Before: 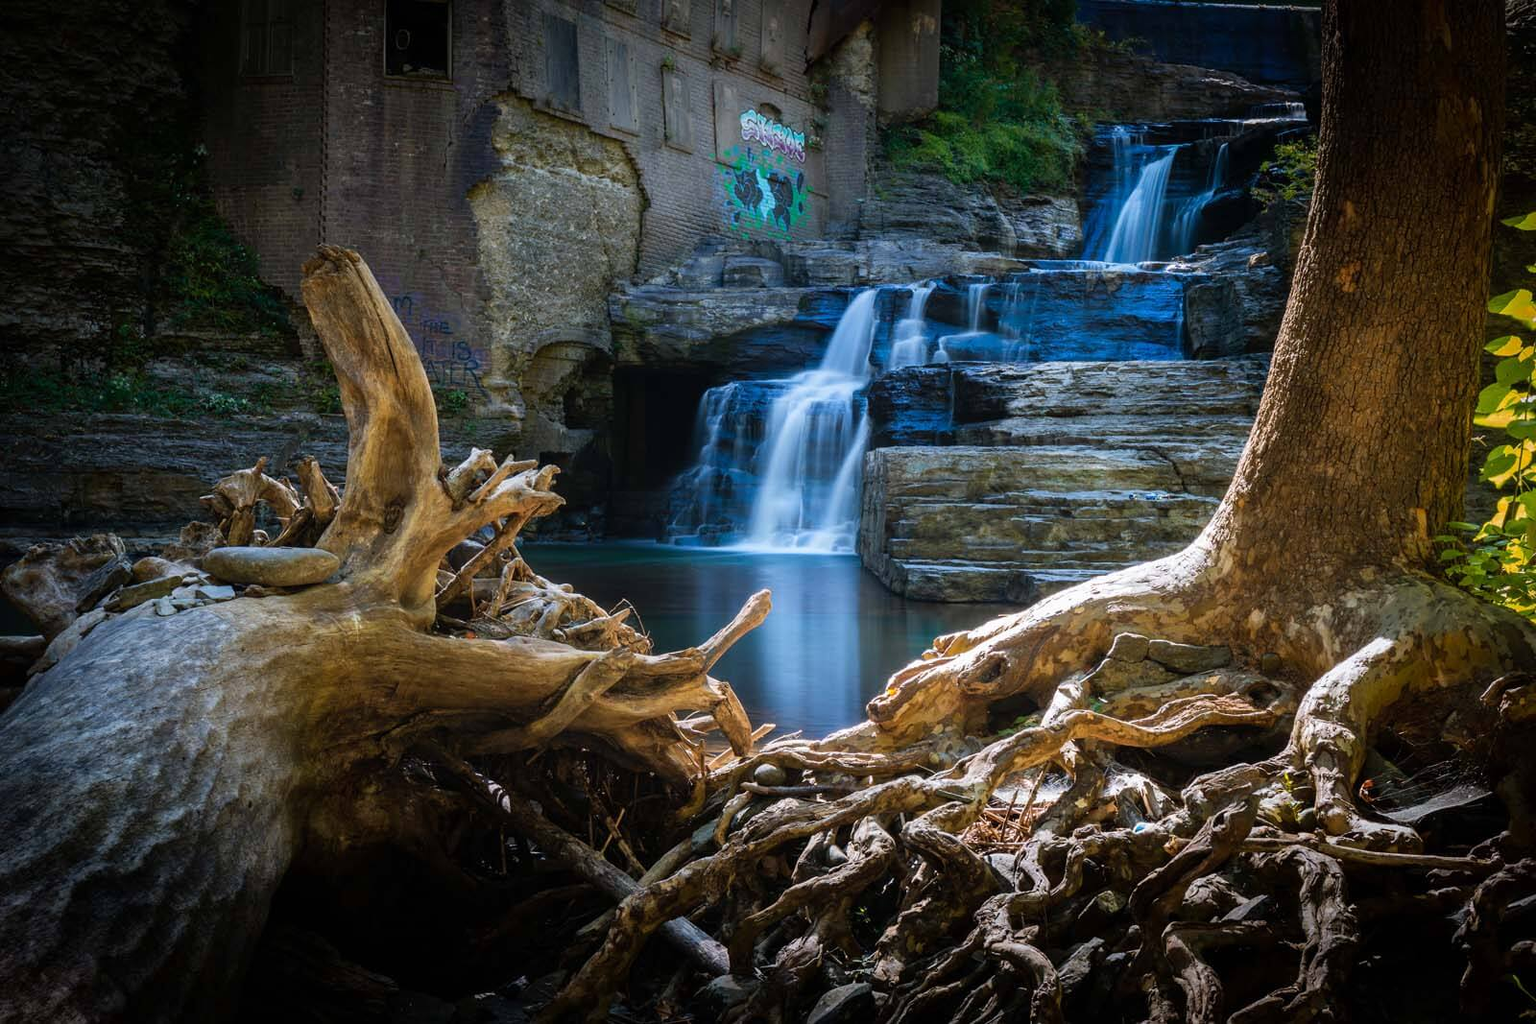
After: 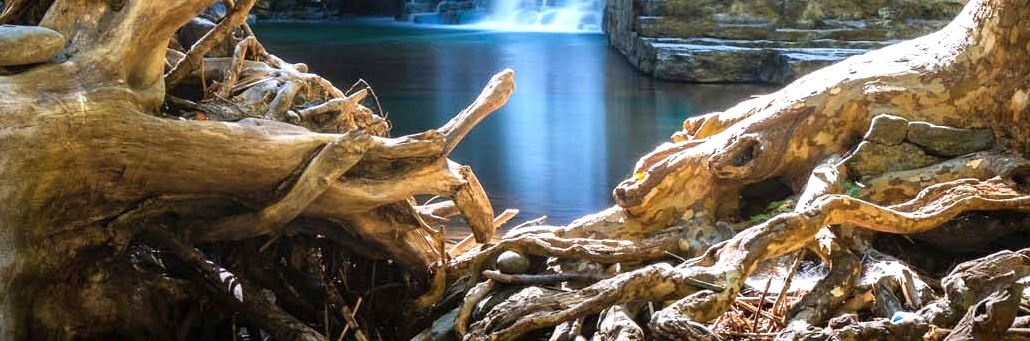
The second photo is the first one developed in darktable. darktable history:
exposure: exposure 0.64 EV, compensate highlight preservation false
crop: left 18.091%, top 51.13%, right 17.525%, bottom 16.85%
shadows and highlights: shadows 25, highlights -48, soften with gaussian
